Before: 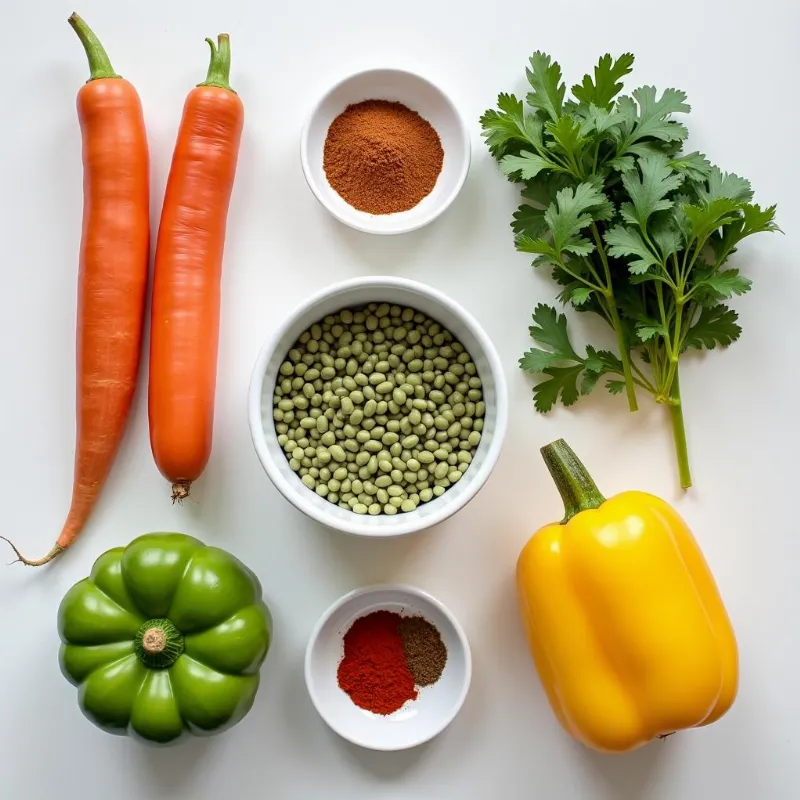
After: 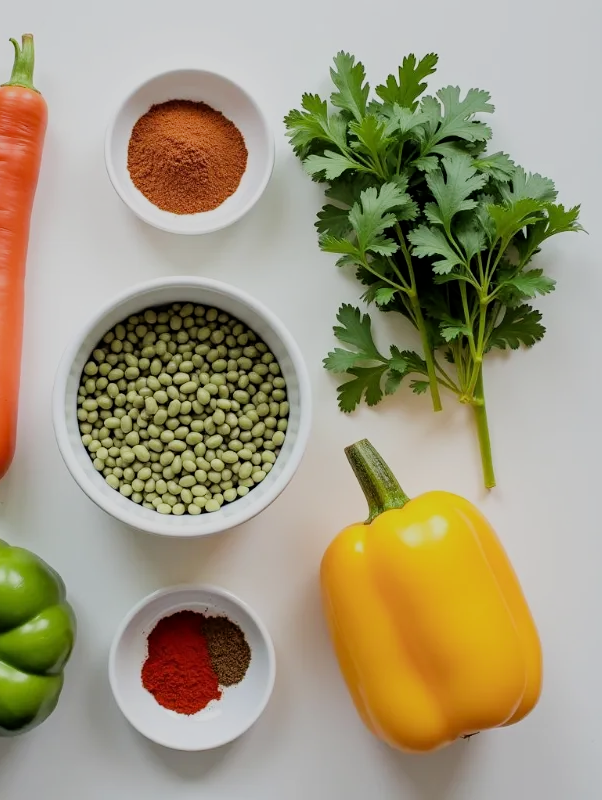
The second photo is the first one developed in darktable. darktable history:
crop and rotate: left 24.724%
filmic rgb: black relative exposure -7.65 EV, white relative exposure 4.56 EV, hardness 3.61
